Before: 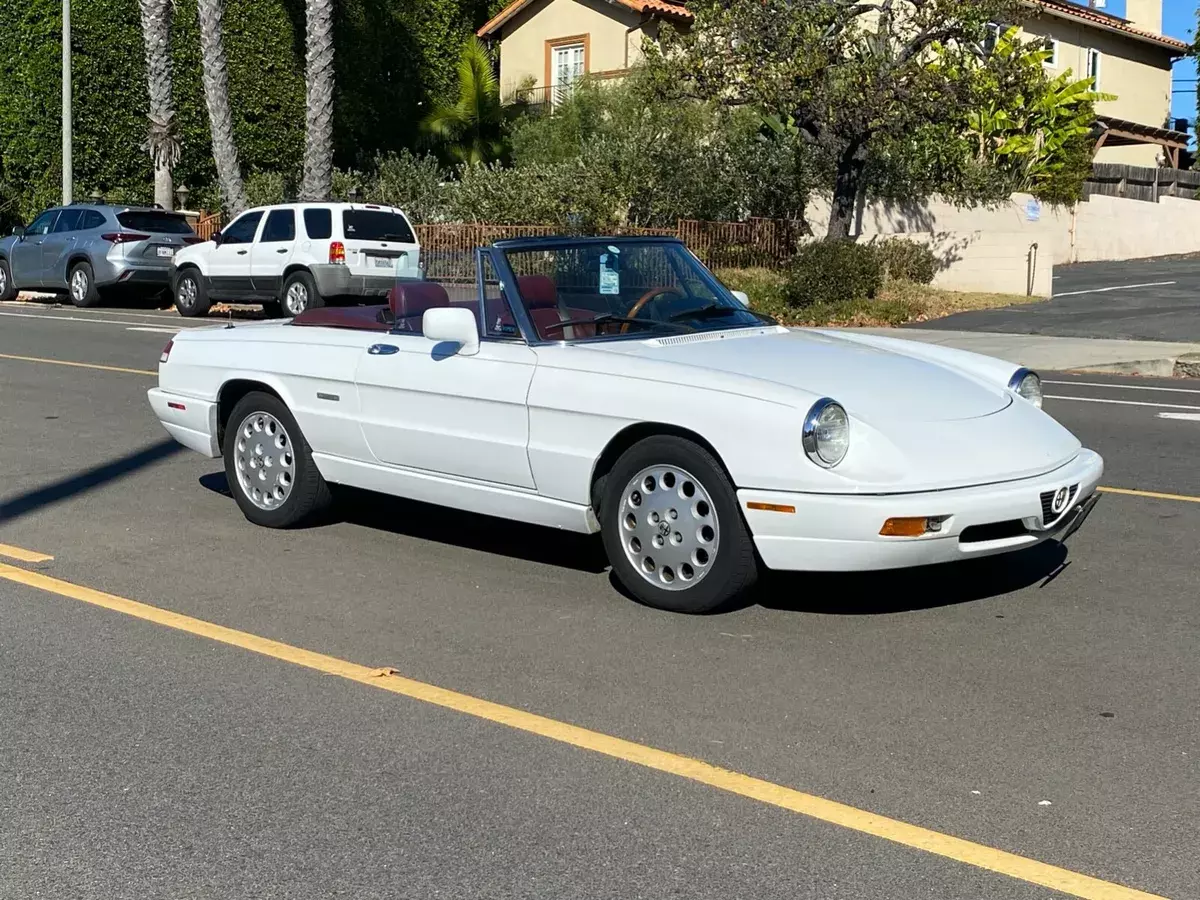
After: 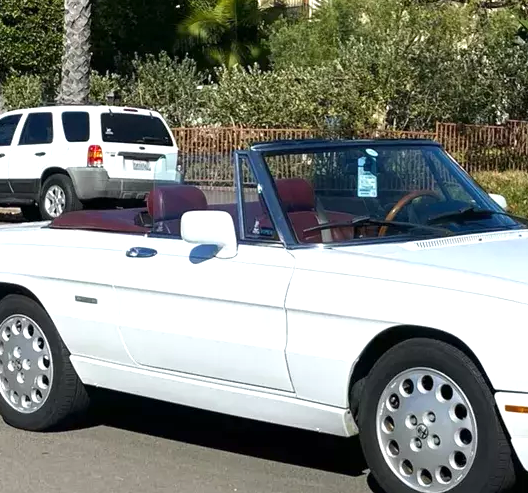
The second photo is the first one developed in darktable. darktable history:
exposure: exposure 0.566 EV, compensate highlight preservation false
crop: left 20.248%, top 10.86%, right 35.675%, bottom 34.321%
